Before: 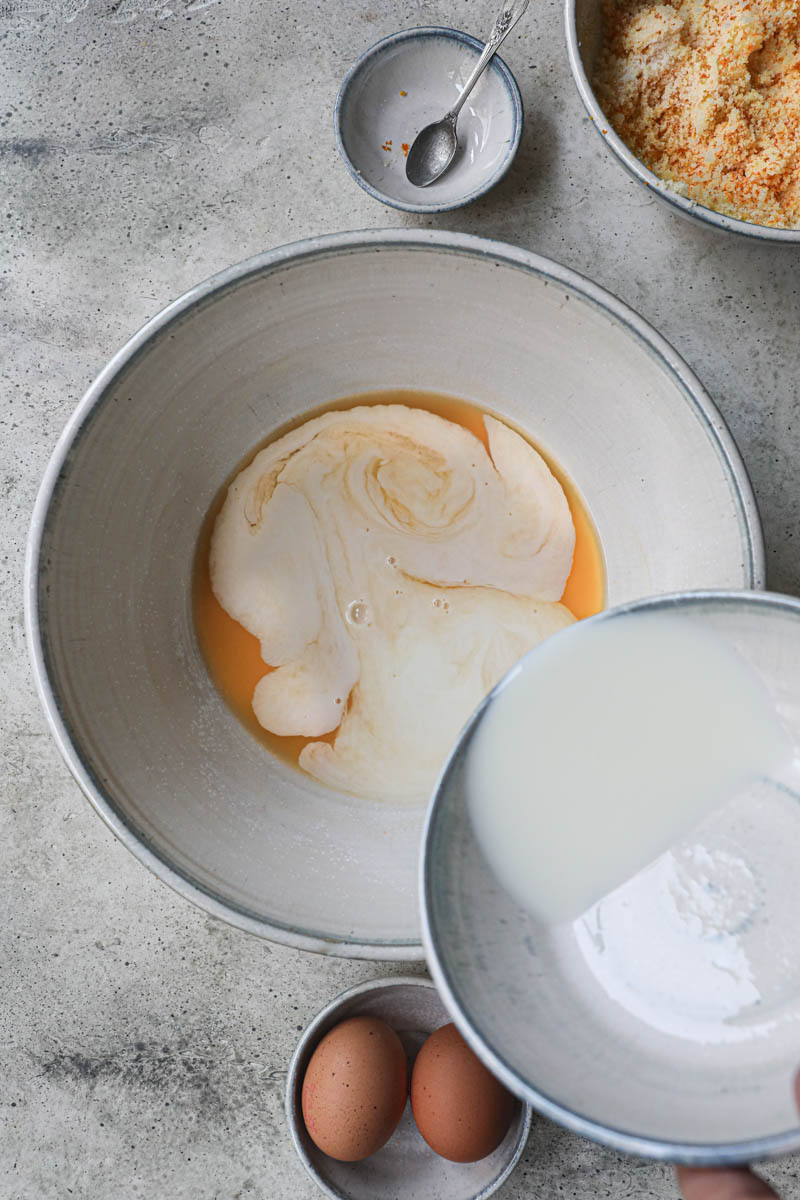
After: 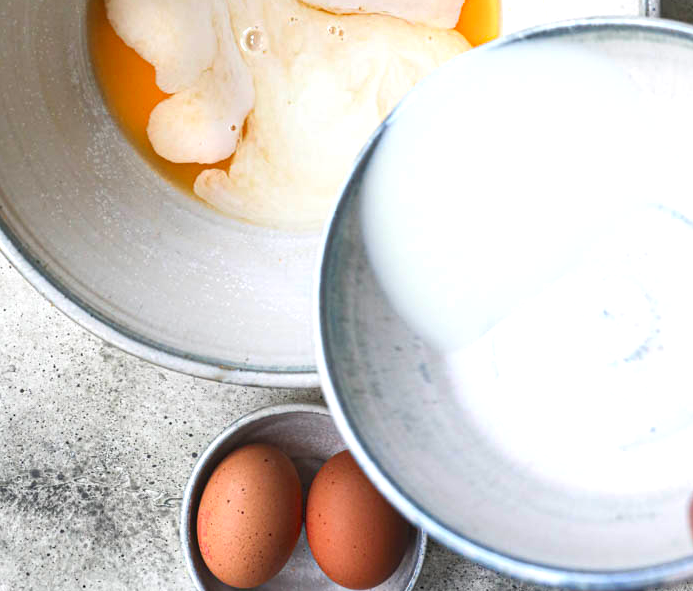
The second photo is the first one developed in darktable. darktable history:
crop and rotate: left 13.319%, top 47.822%, bottom 2.924%
shadows and highlights: shadows 36.85, highlights -27.44, soften with gaussian
exposure: exposure 0.765 EV, compensate exposure bias true, compensate highlight preservation false
contrast brightness saturation: contrast 0.086, saturation 0.274
